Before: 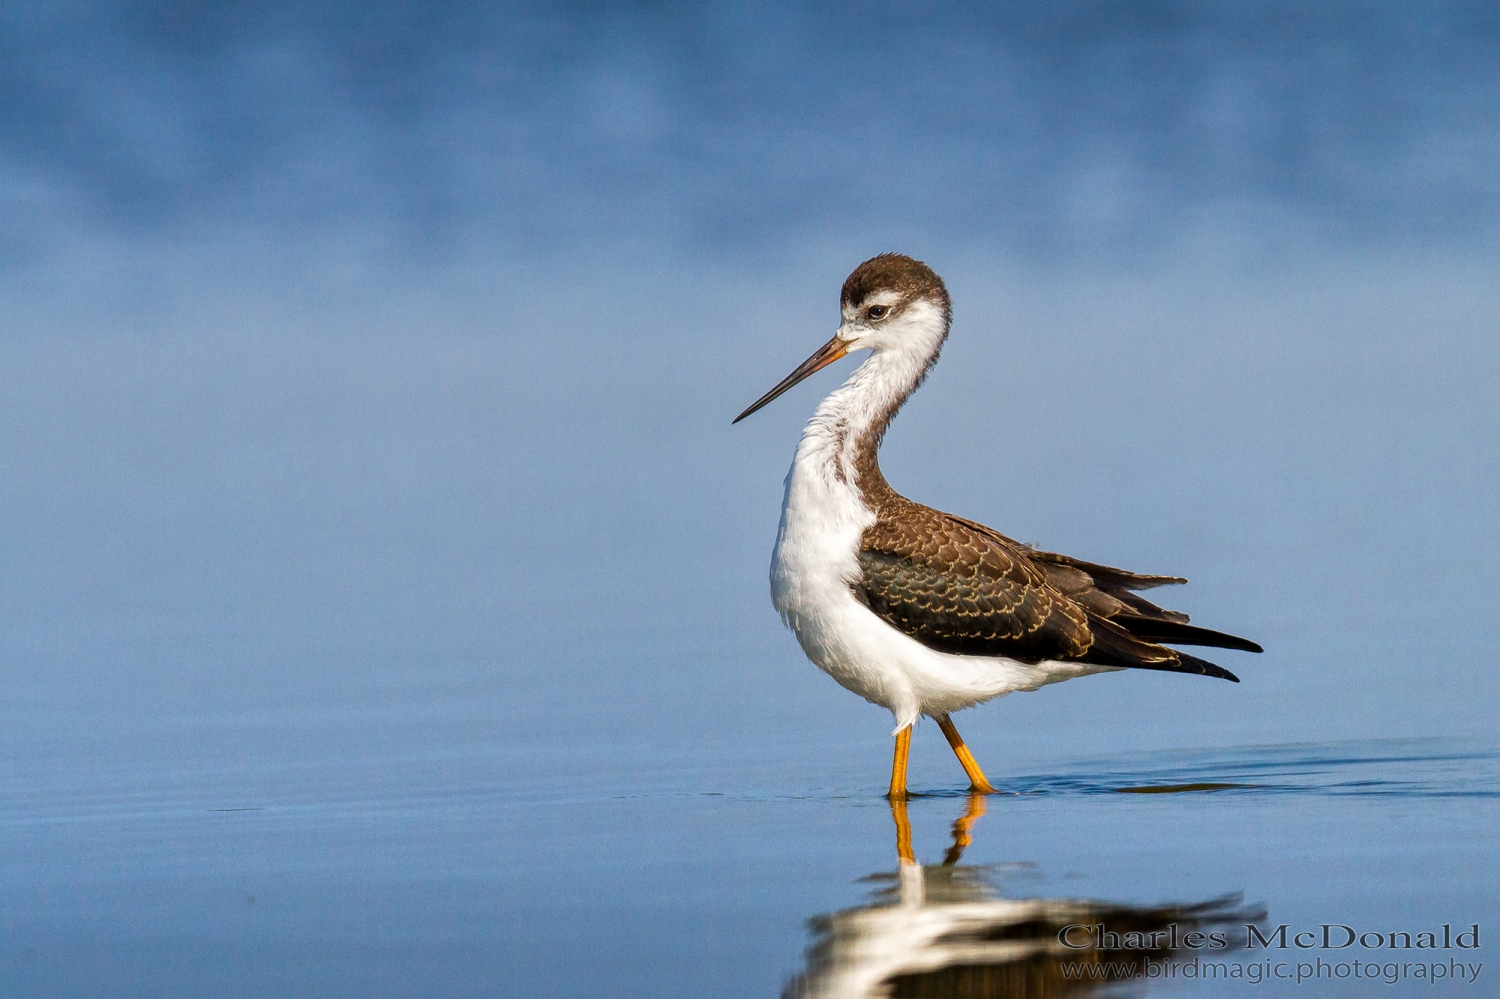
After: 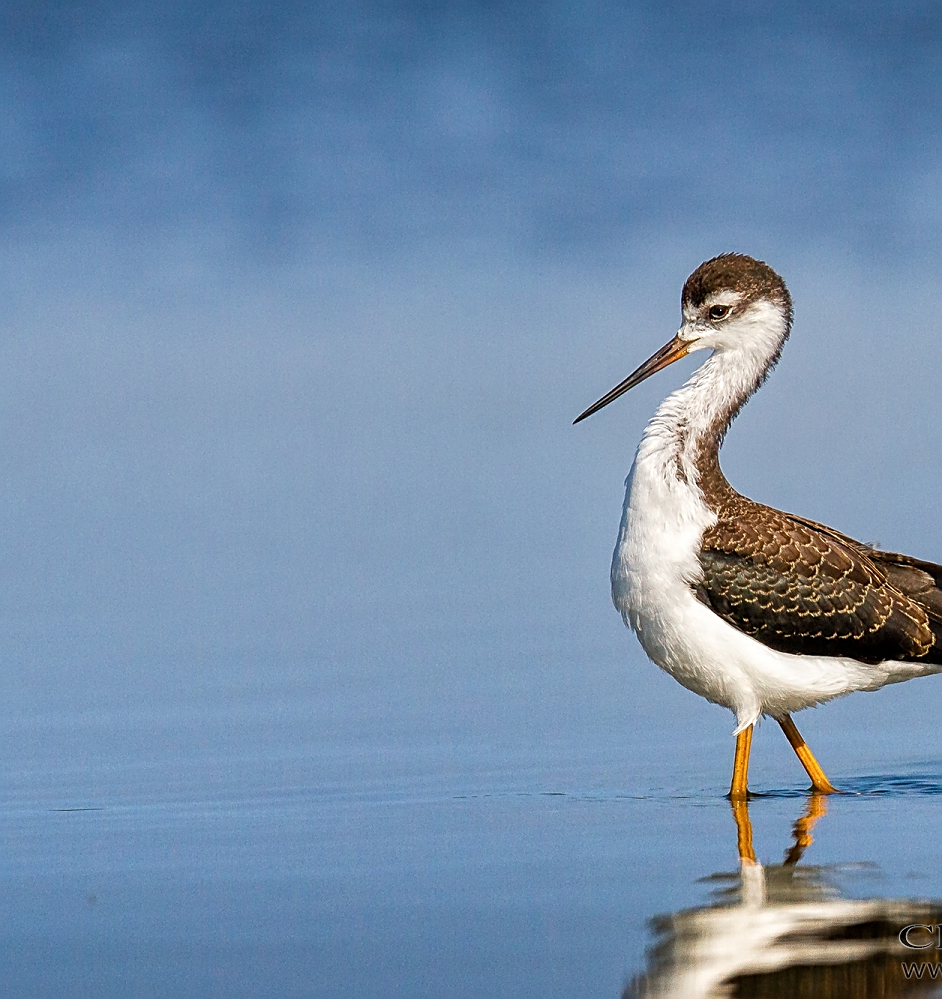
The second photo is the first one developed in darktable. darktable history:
sharpen: amount 0.75
crop: left 10.644%, right 26.528%
shadows and highlights: shadows 30.86, highlights 0, soften with gaussian
